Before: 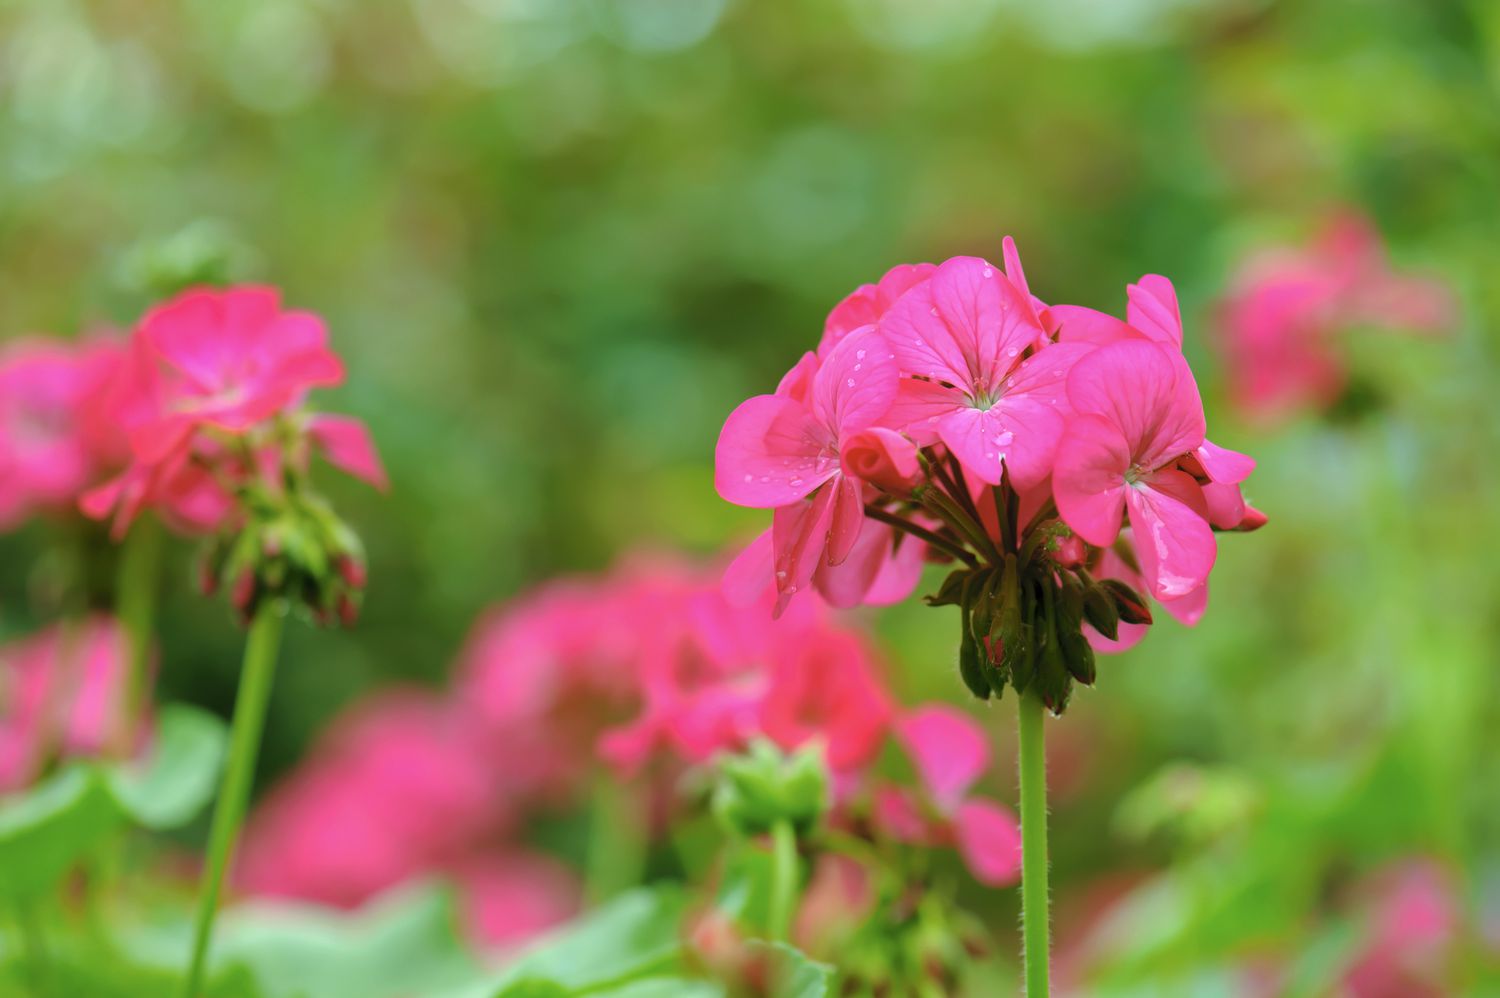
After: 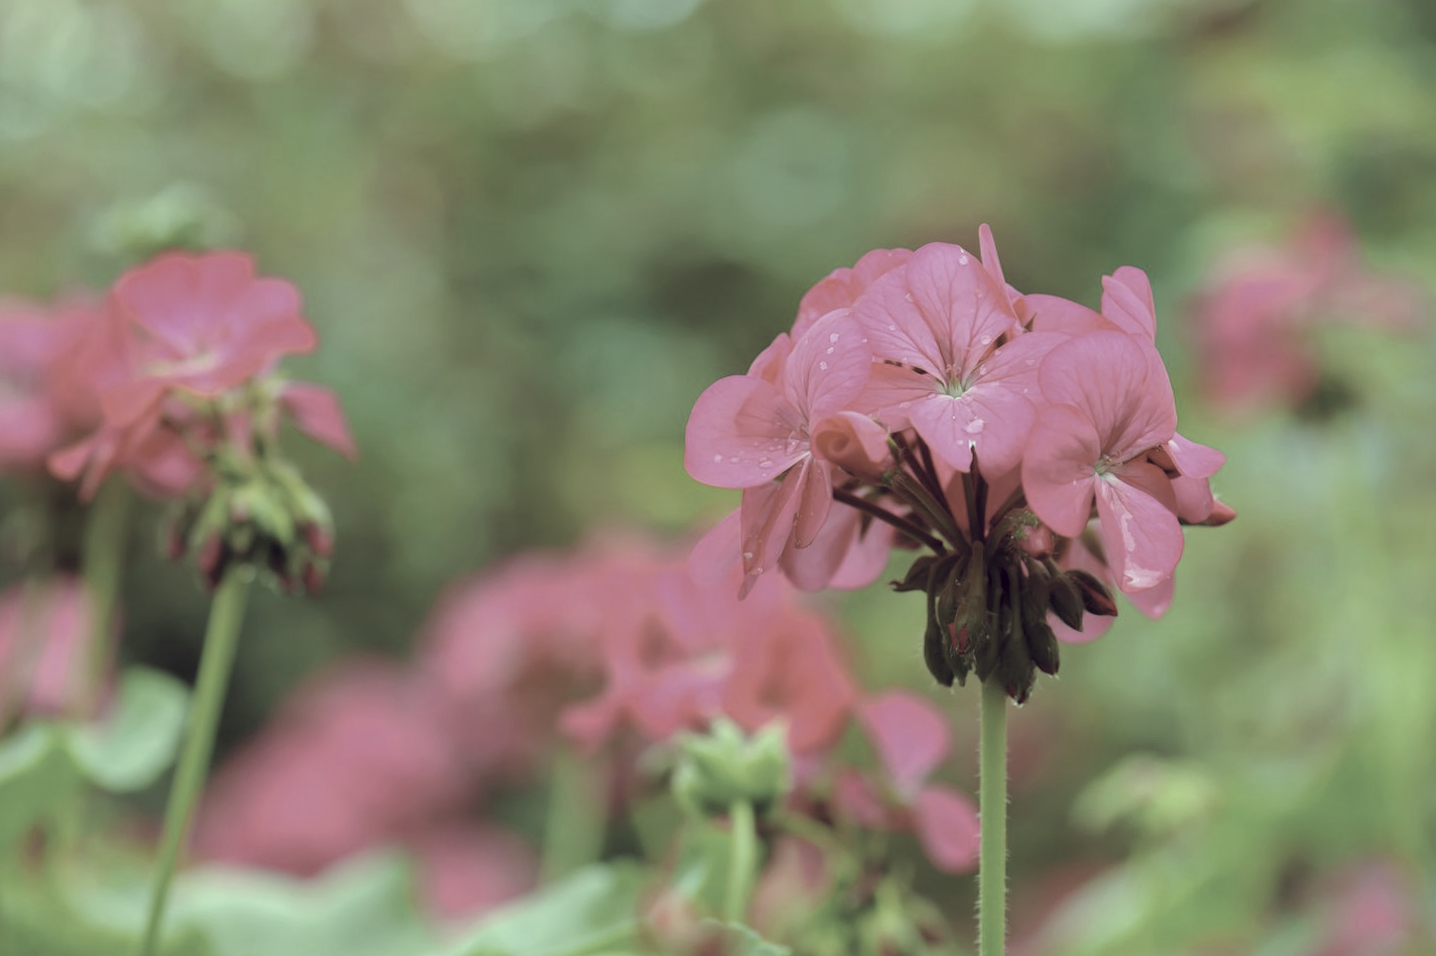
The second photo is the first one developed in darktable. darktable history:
crop and rotate: angle -1.69°
color correction: highlights a* -20.17, highlights b* 20.27, shadows a* 20.03, shadows b* -20.46, saturation 0.43
